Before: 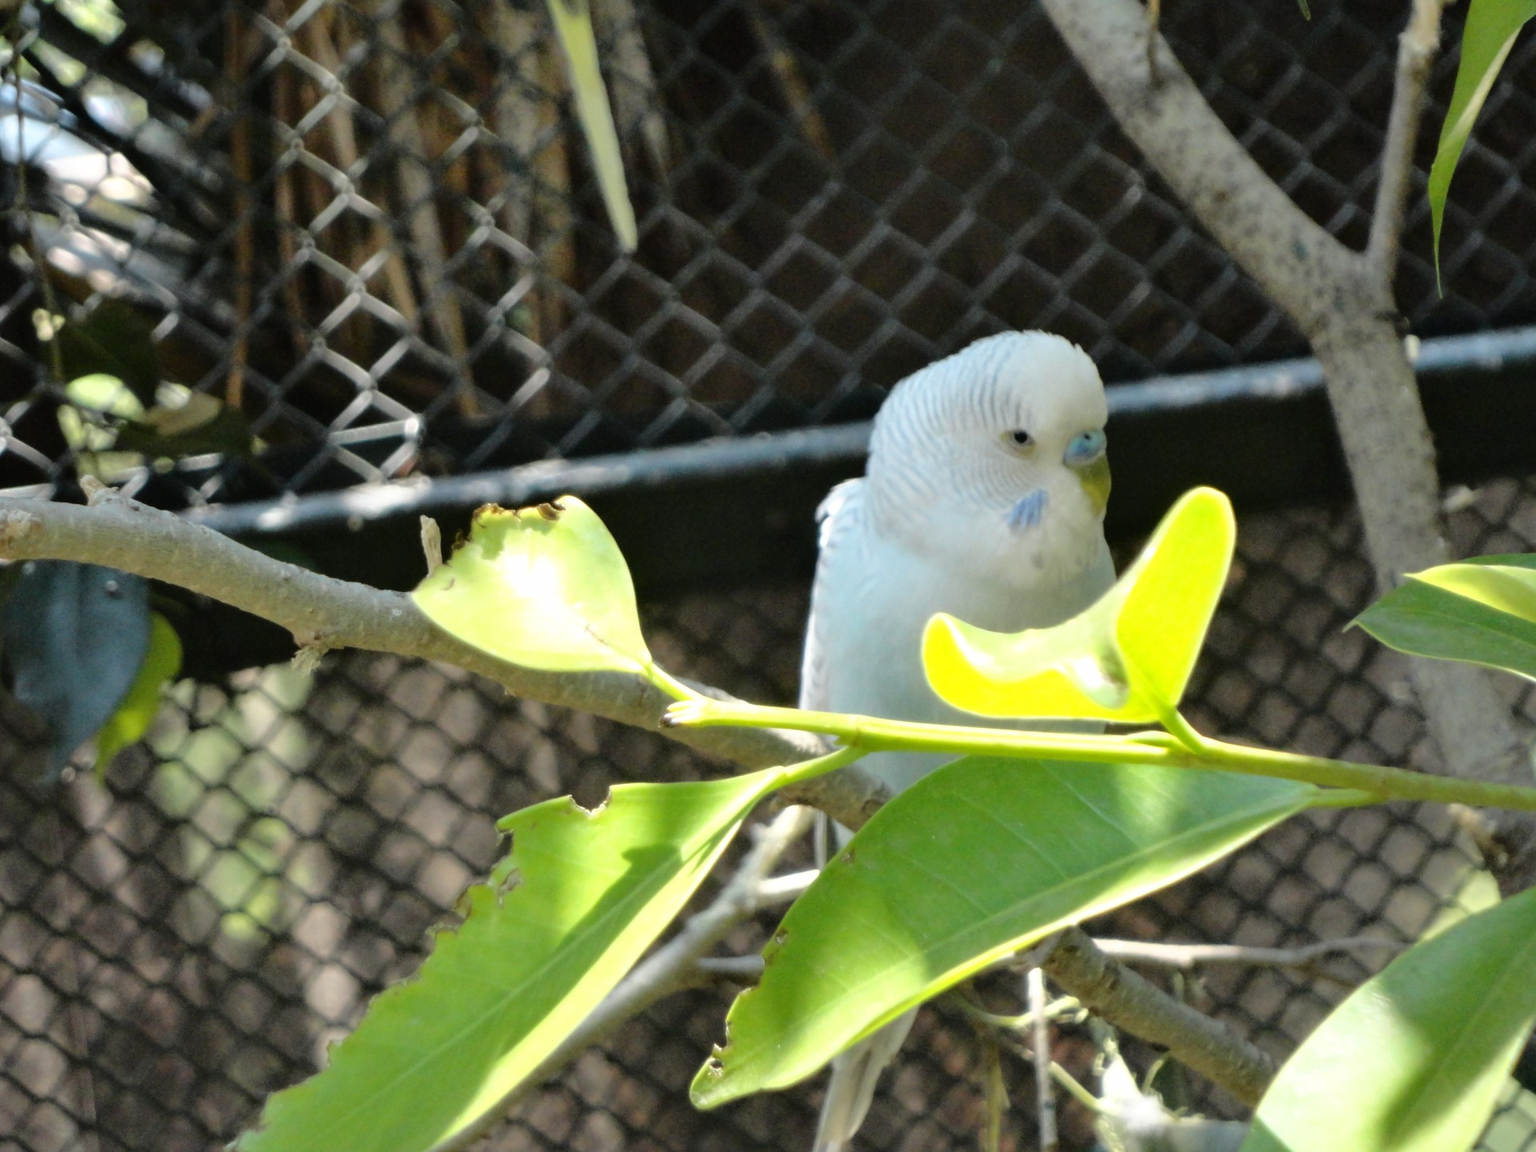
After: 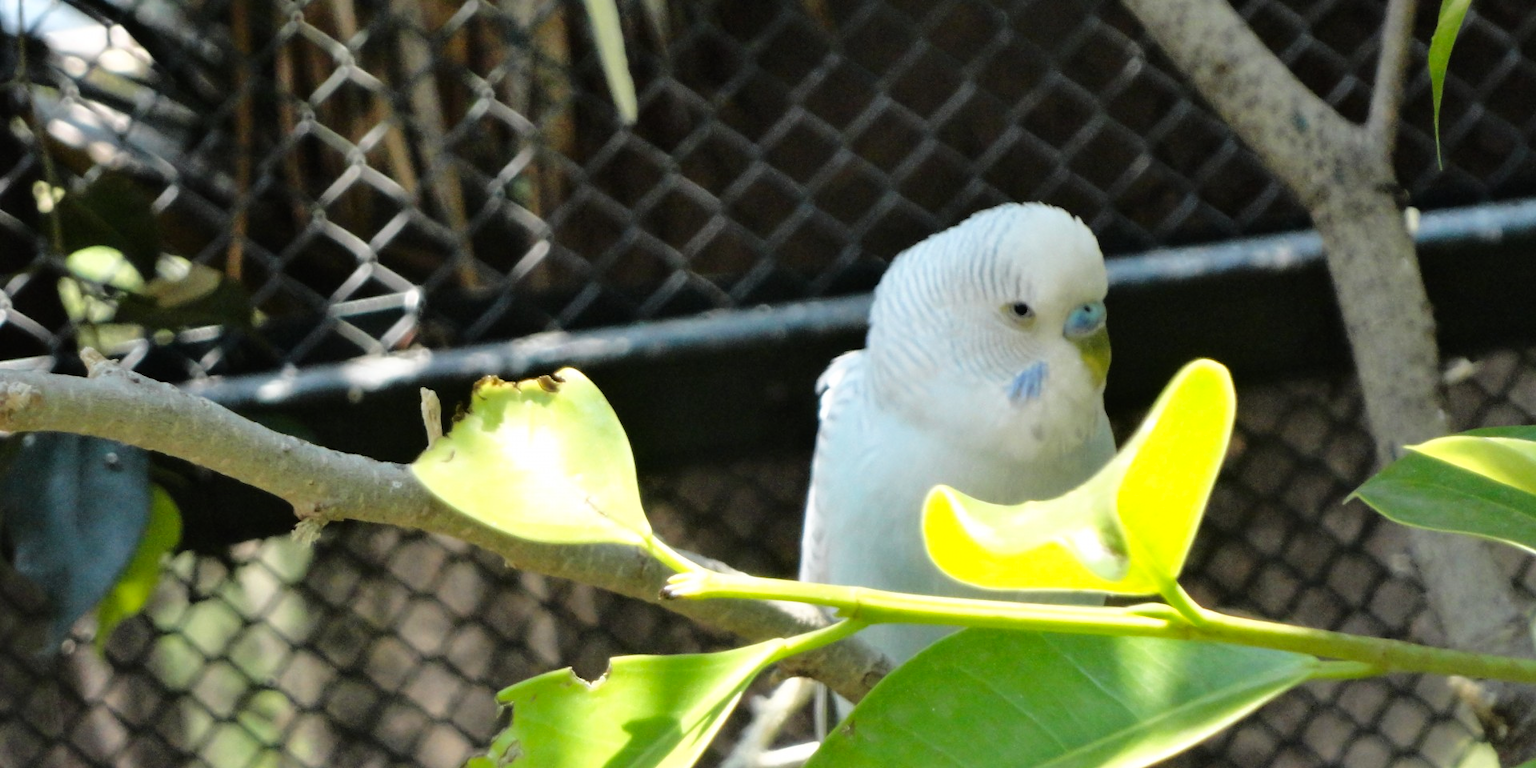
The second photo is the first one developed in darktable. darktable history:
crop: top 11.166%, bottom 22.168%
tone curve: curves: ch0 [(0, 0) (0.08, 0.06) (0.17, 0.14) (0.5, 0.5) (0.83, 0.86) (0.92, 0.94) (1, 1)], preserve colors none
